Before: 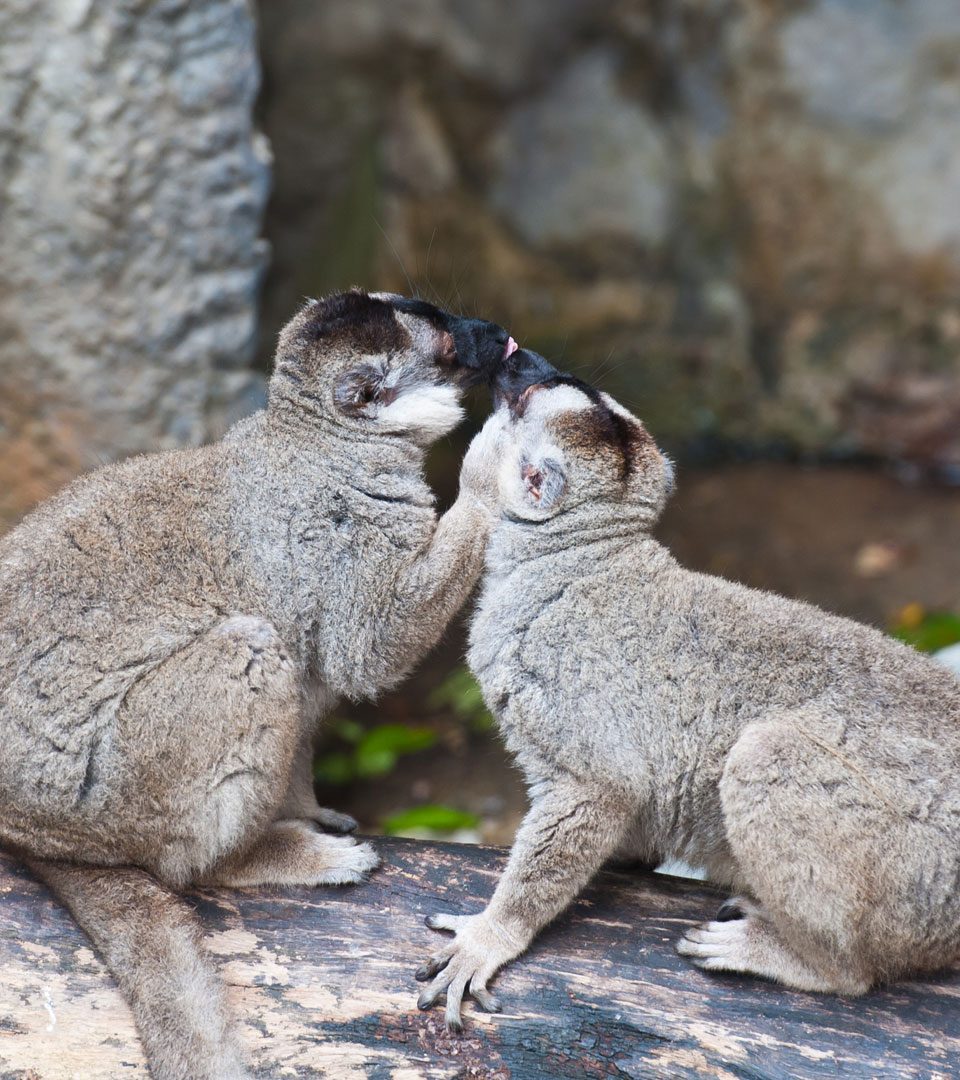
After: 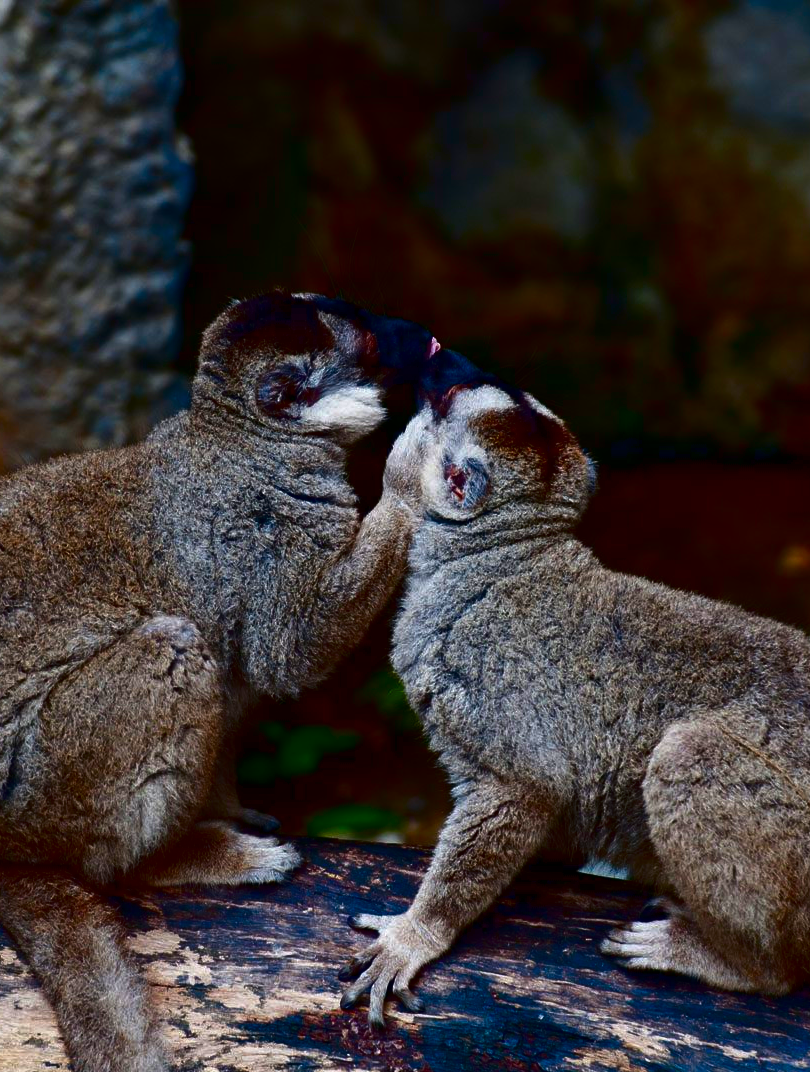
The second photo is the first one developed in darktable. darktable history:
crop: left 8.026%, right 7.374%
contrast brightness saturation: brightness -1, saturation 1
